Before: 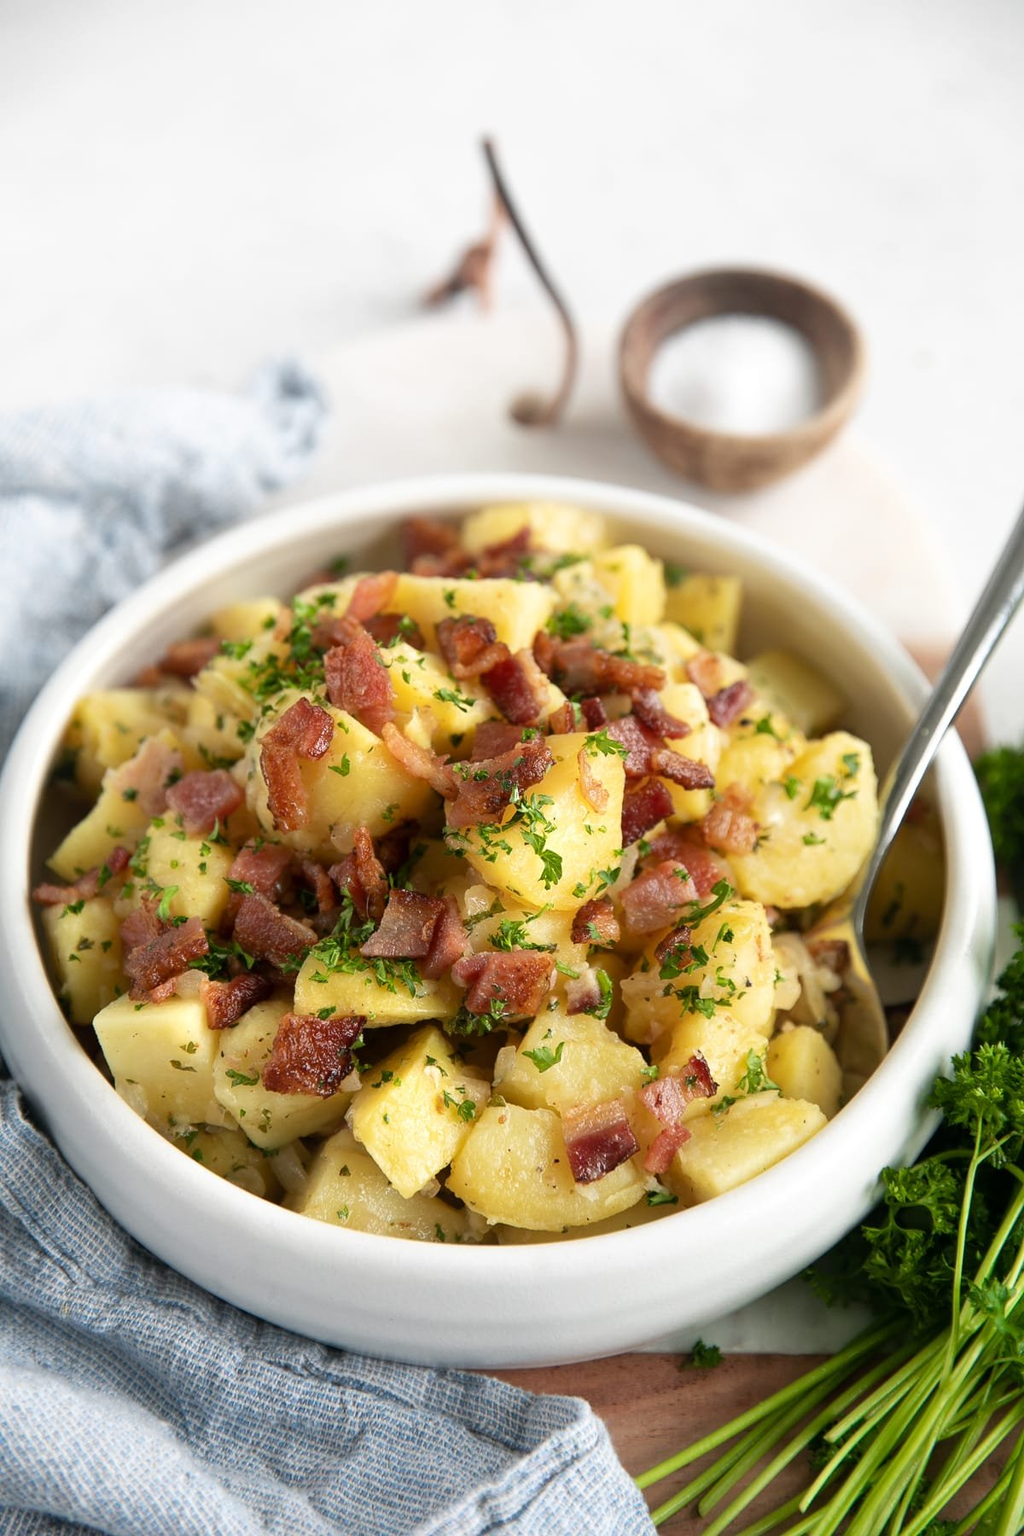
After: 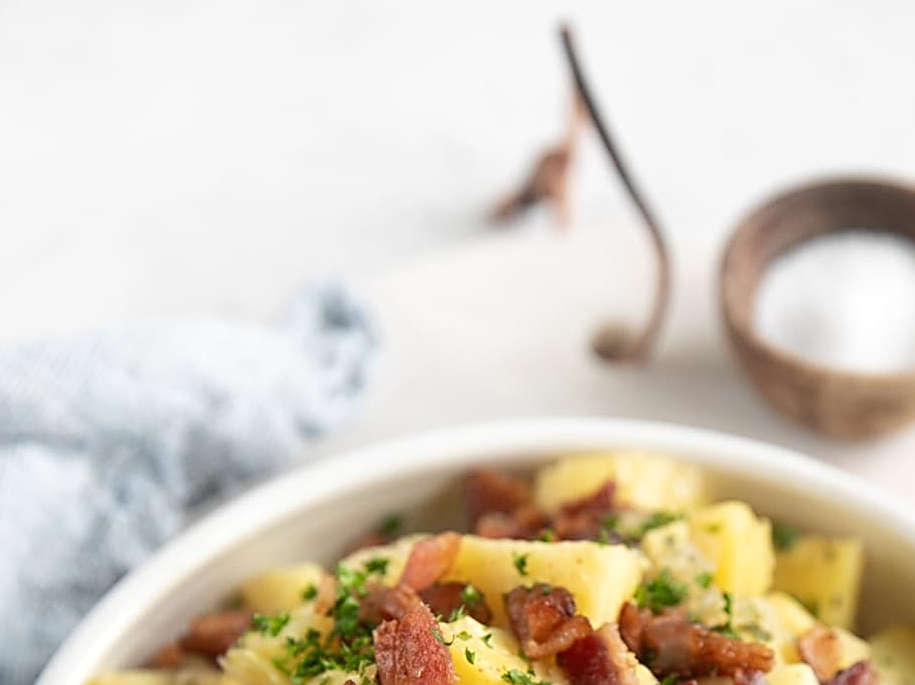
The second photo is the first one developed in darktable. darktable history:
sharpen: radius 2.584, amount 0.688
crop: left 0.579%, top 7.627%, right 23.167%, bottom 54.275%
